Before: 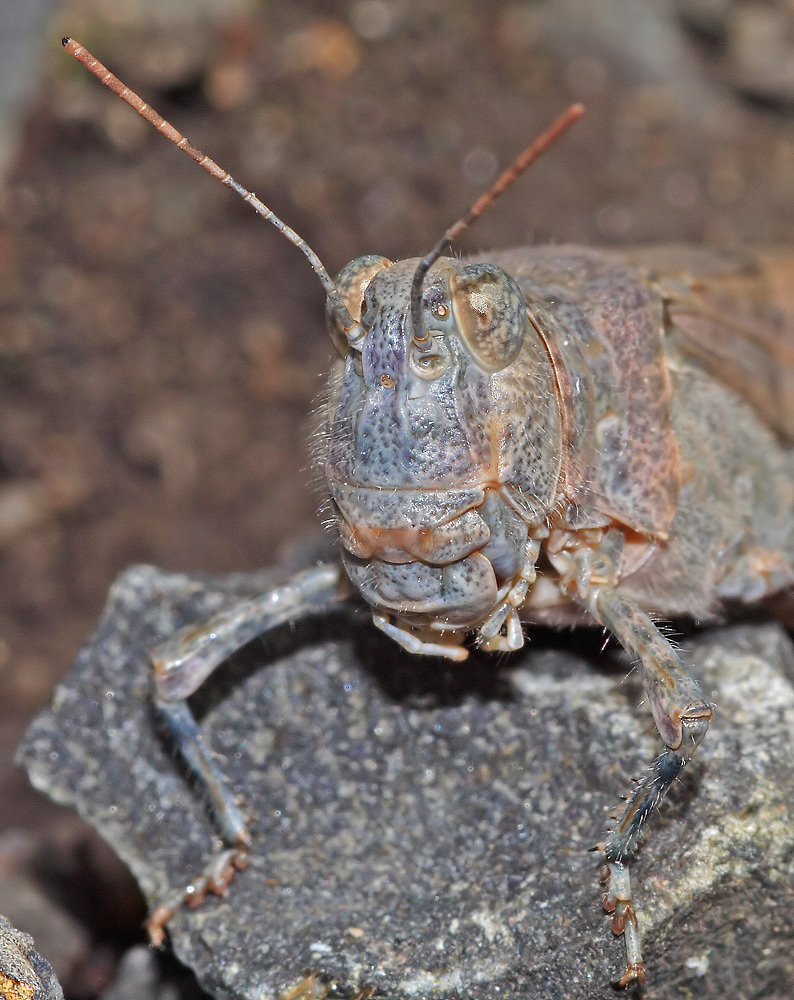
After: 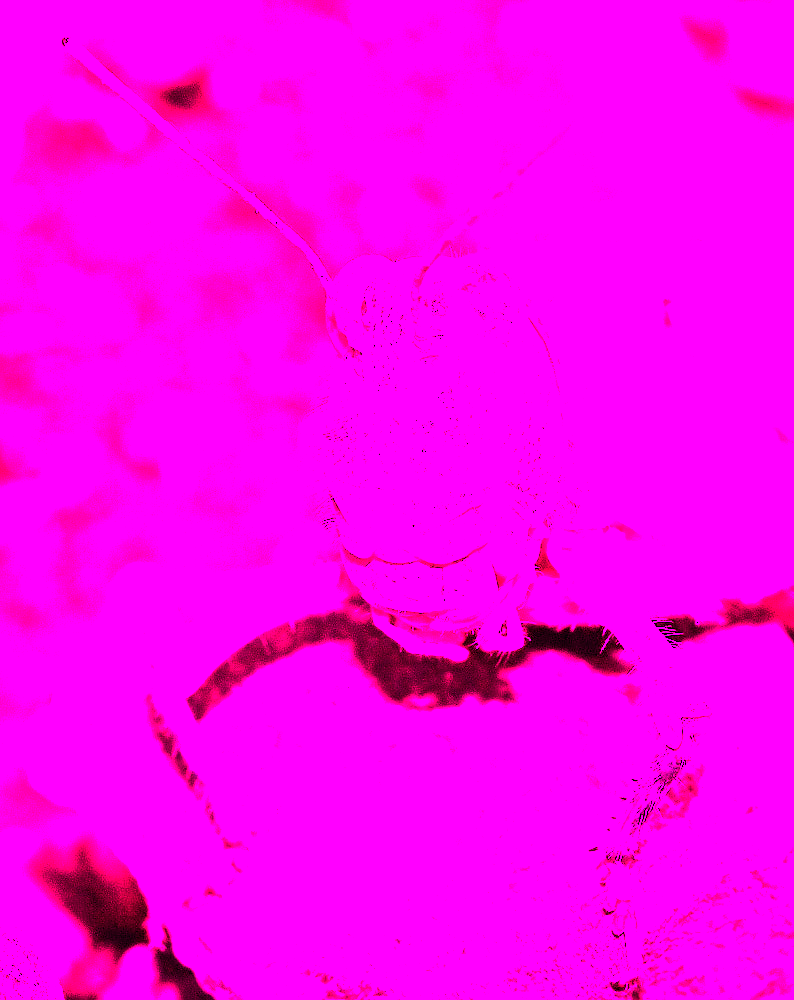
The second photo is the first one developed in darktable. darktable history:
white balance: red 4.26, blue 1.802
sharpen: radius 1.559, amount 0.373, threshold 1.271
color balance rgb: linear chroma grading › highlights 100%, linear chroma grading › global chroma 23.41%, perceptual saturation grading › global saturation 35.38%, hue shift -10.68°, perceptual brilliance grading › highlights 47.25%, perceptual brilliance grading › mid-tones 22.2%, perceptual brilliance grading › shadows -5.93%
